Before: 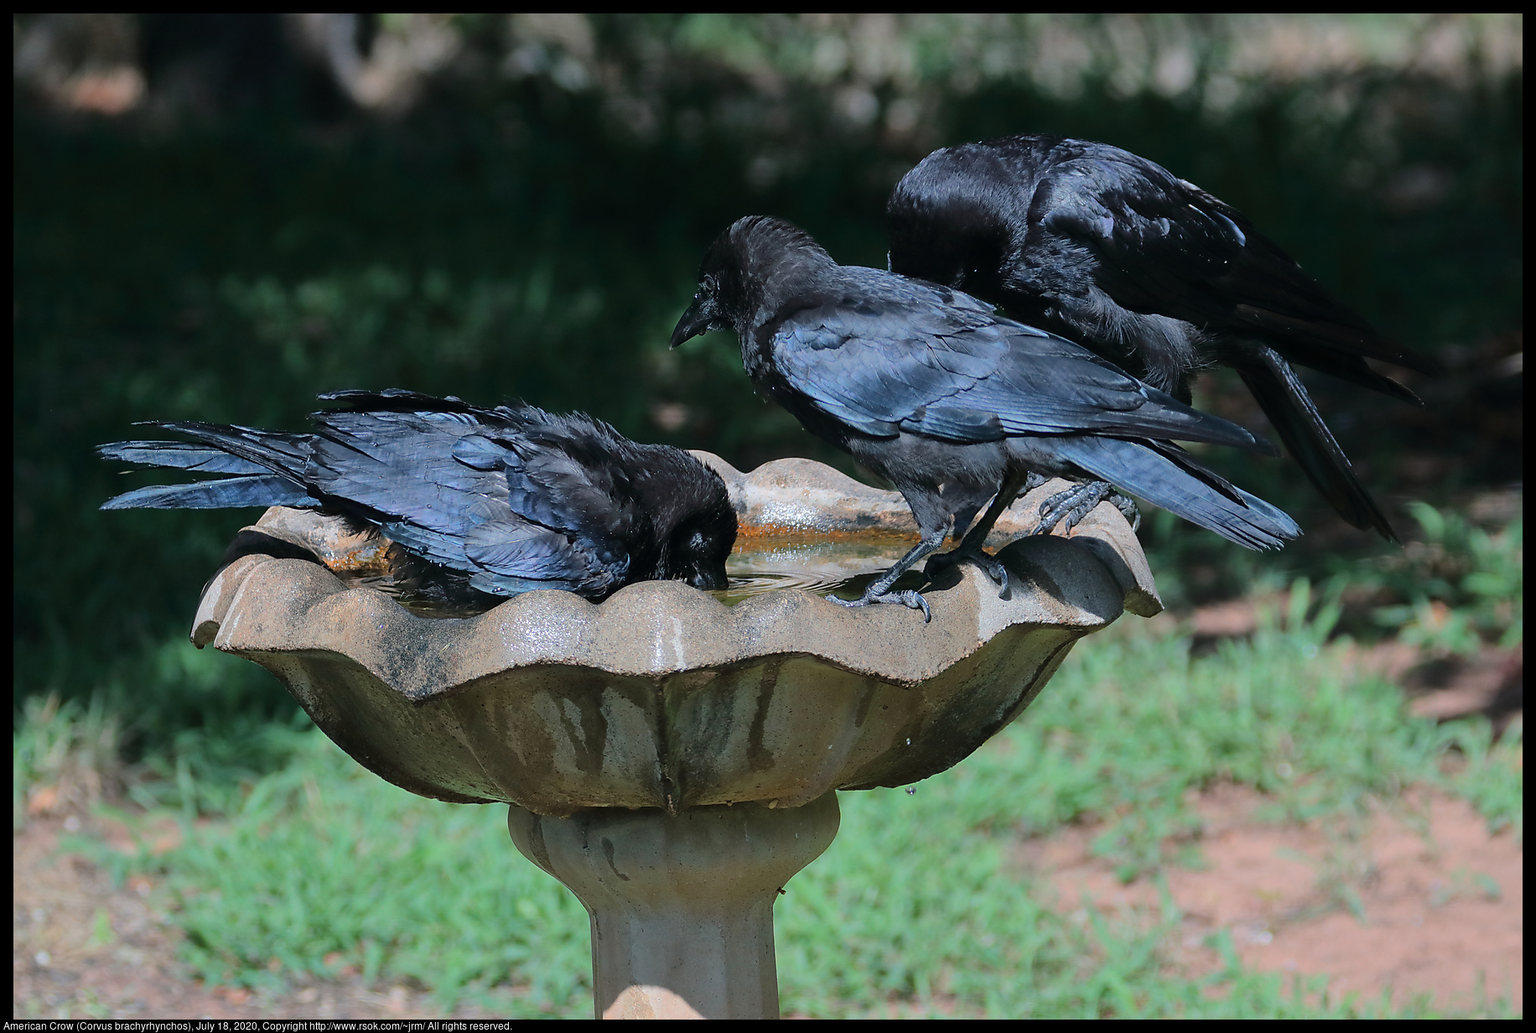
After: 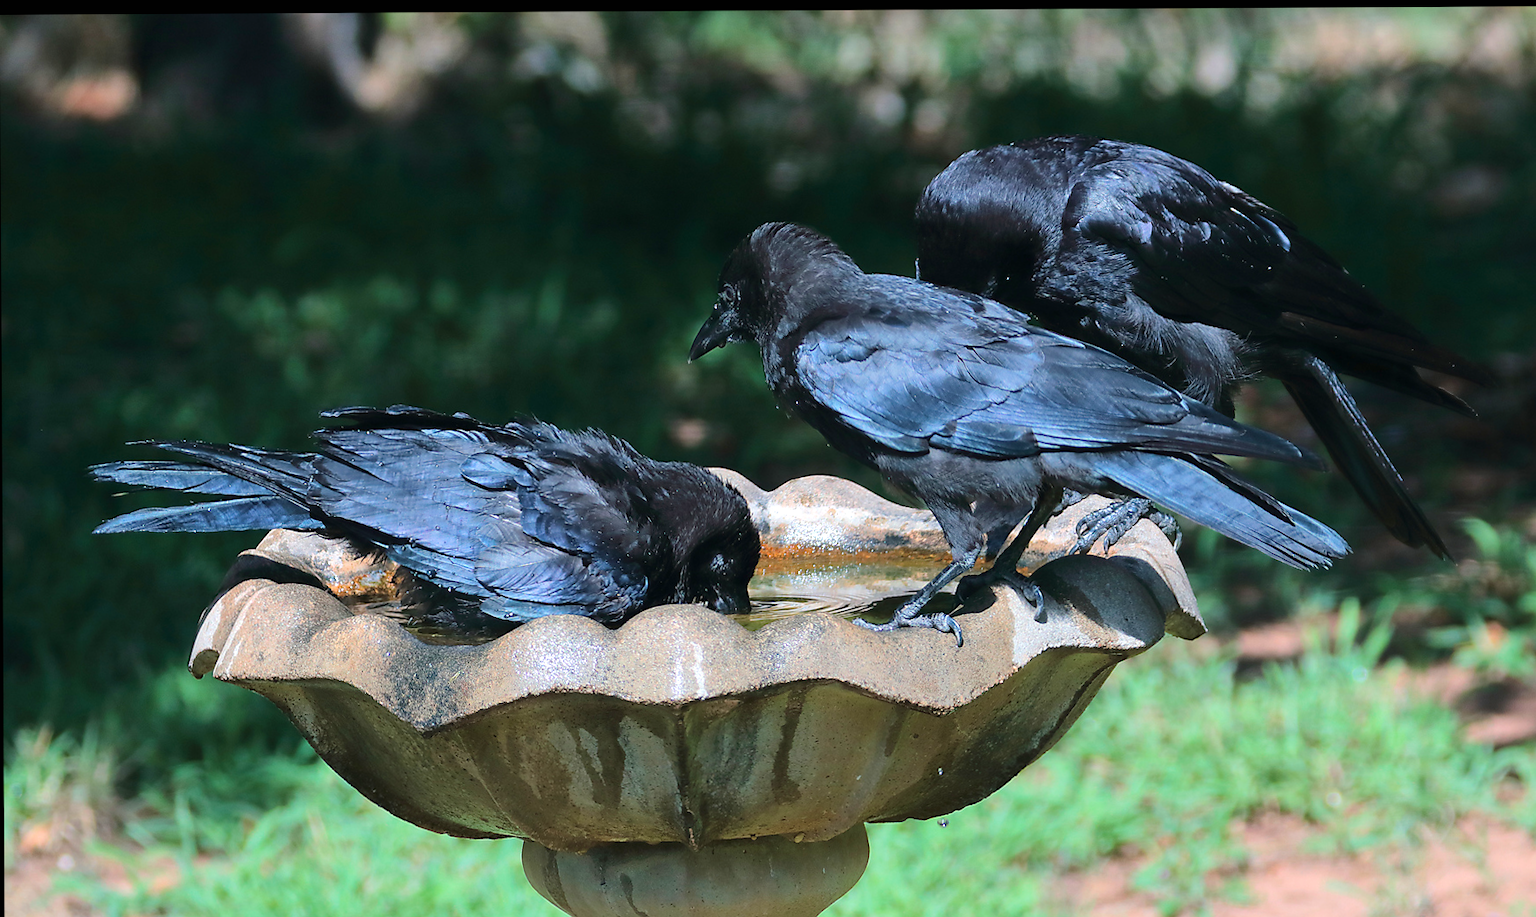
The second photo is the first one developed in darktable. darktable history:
exposure: black level correction 0, exposure 0.588 EV, compensate exposure bias true, compensate highlight preservation false
crop and rotate: angle 0.315°, left 0.334%, right 3.256%, bottom 14.362%
velvia: on, module defaults
